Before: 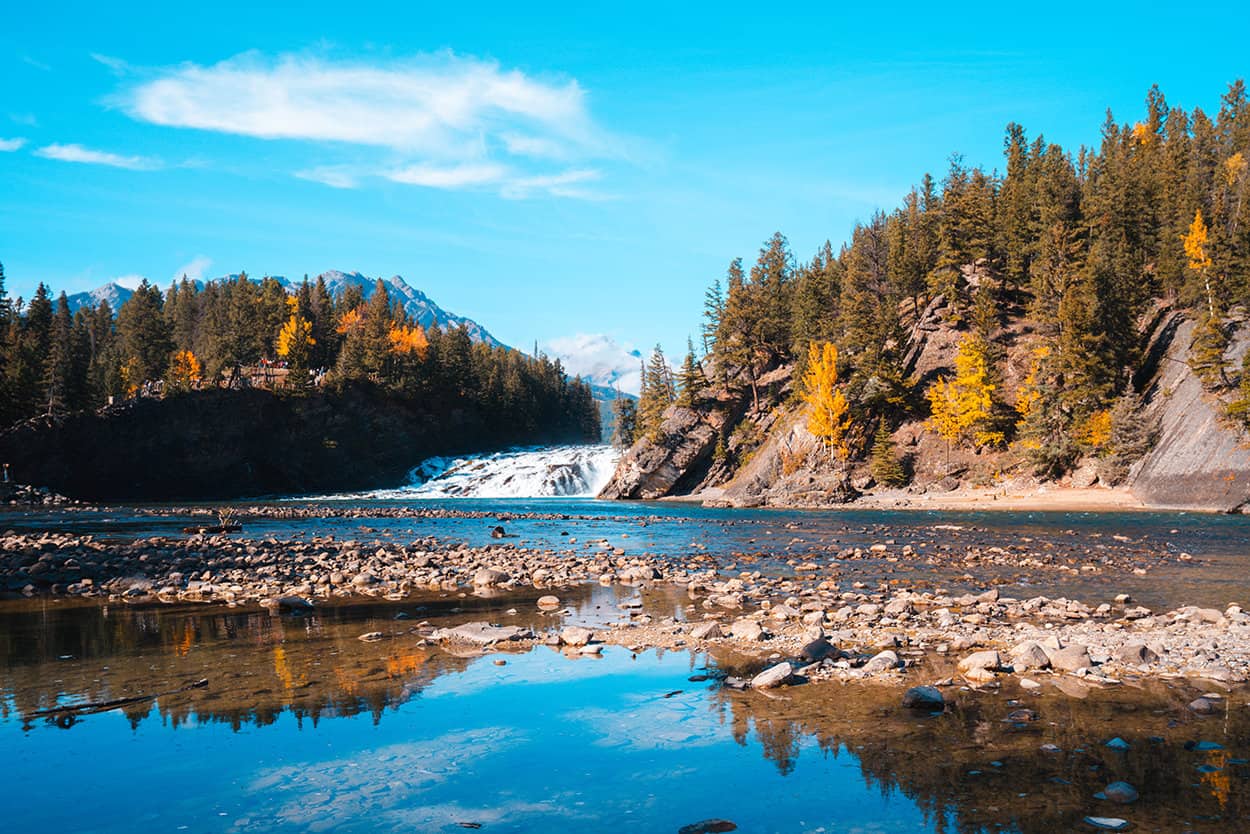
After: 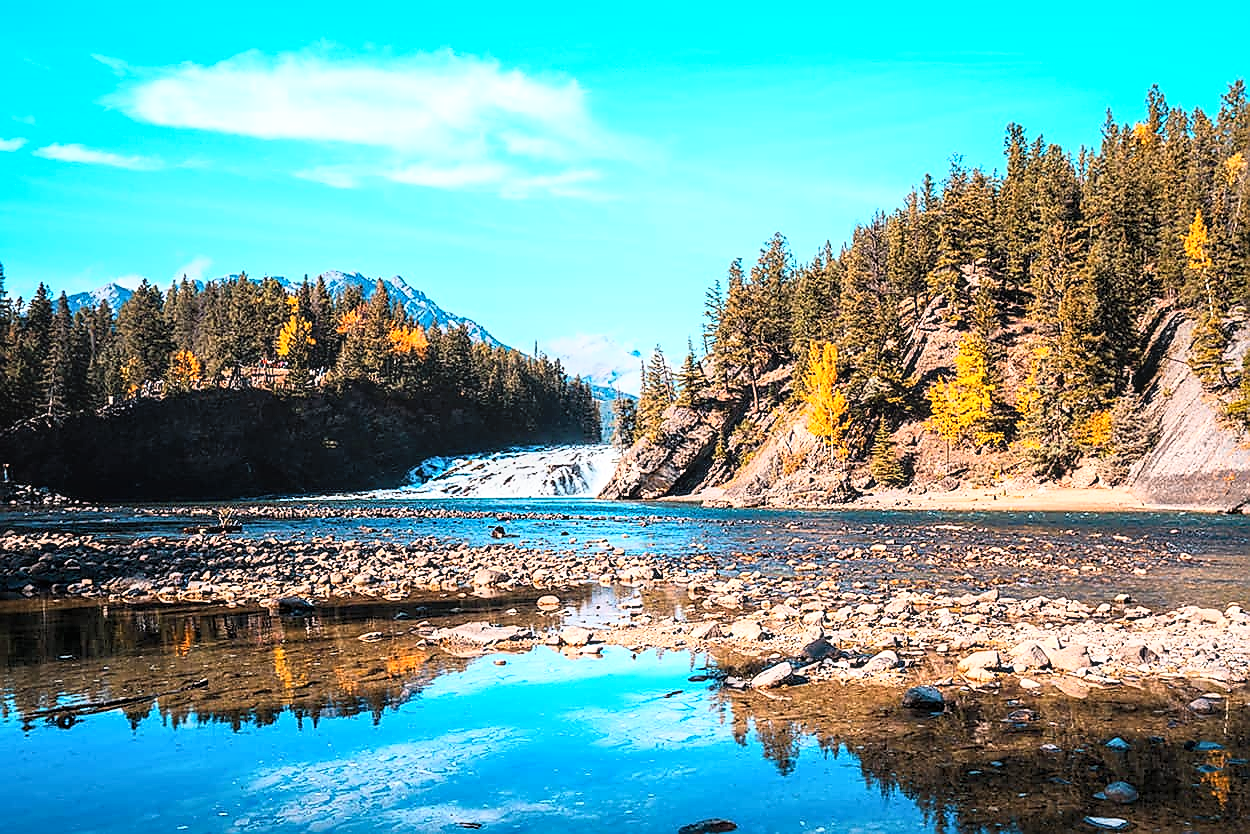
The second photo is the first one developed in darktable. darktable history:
sharpen: radius 1.4, amount 1.25, threshold 0.7
base curve: curves: ch0 [(0, 0) (0.005, 0.002) (0.193, 0.295) (0.399, 0.664) (0.75, 0.928) (1, 1)]
local contrast: on, module defaults
exposure: exposure 0.2 EV, compensate highlight preservation false
